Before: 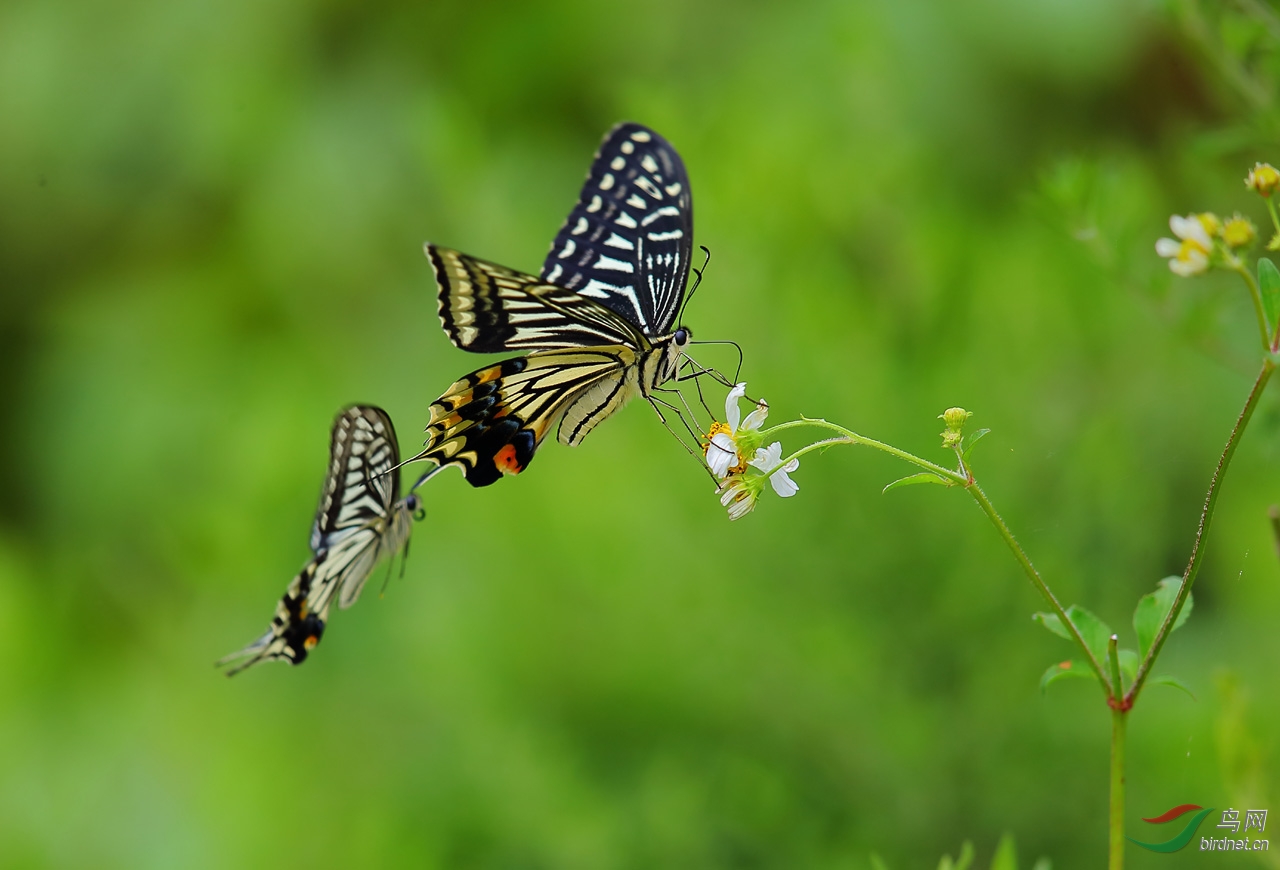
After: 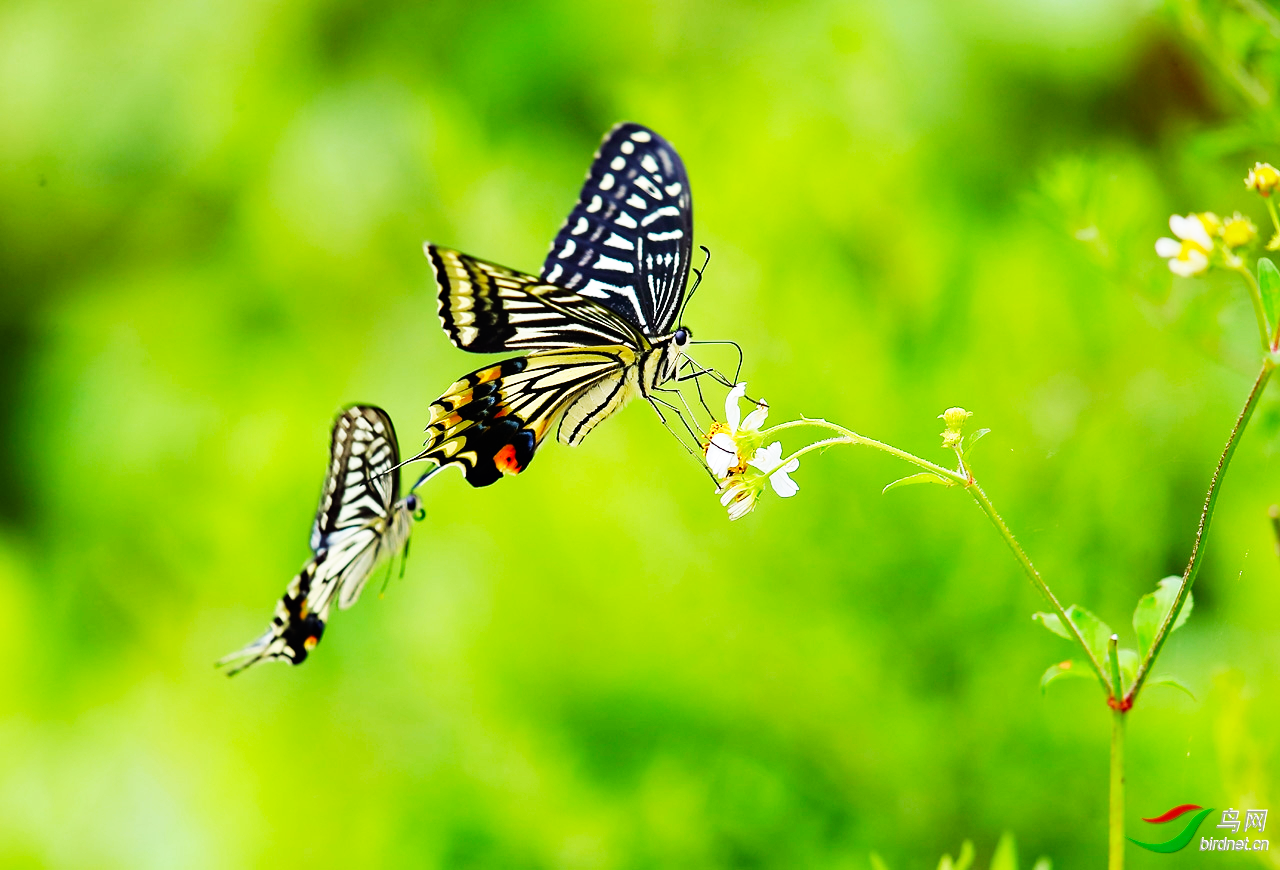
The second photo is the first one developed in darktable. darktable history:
haze removal: strength 0.116, distance 0.253, compatibility mode true, adaptive false
base curve: curves: ch0 [(0, 0) (0.007, 0.004) (0.027, 0.03) (0.046, 0.07) (0.207, 0.54) (0.442, 0.872) (0.673, 0.972) (1, 1)], preserve colors none
